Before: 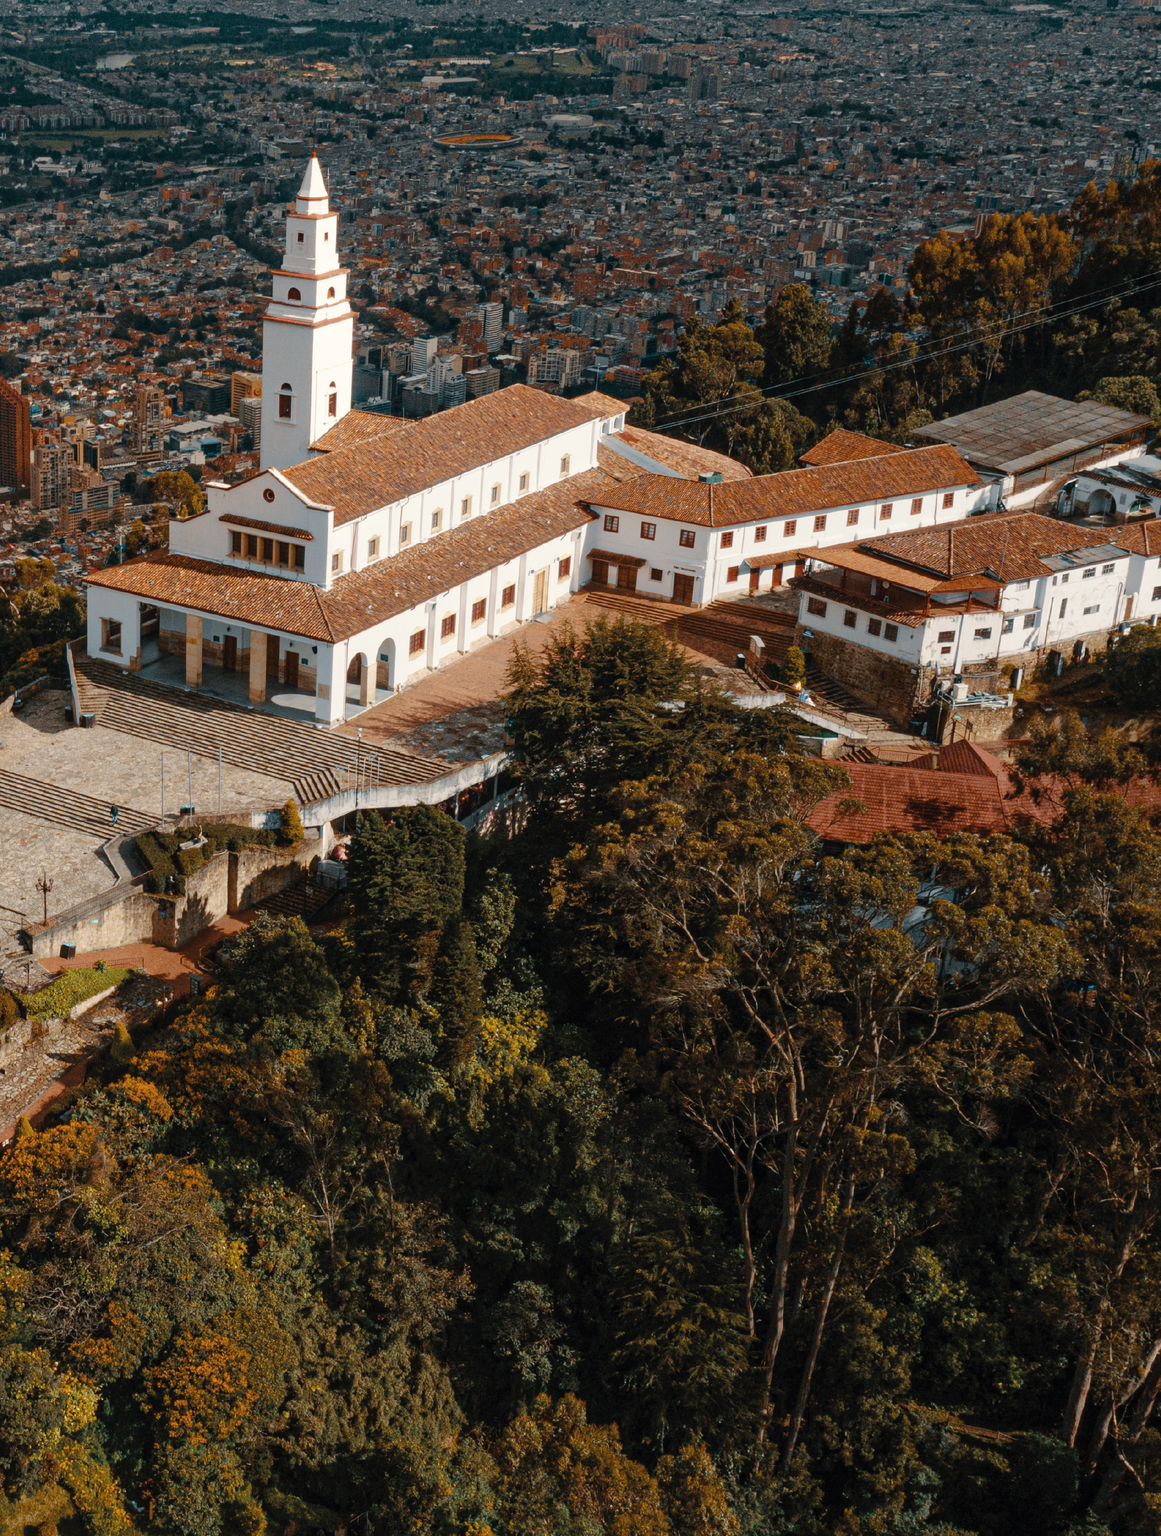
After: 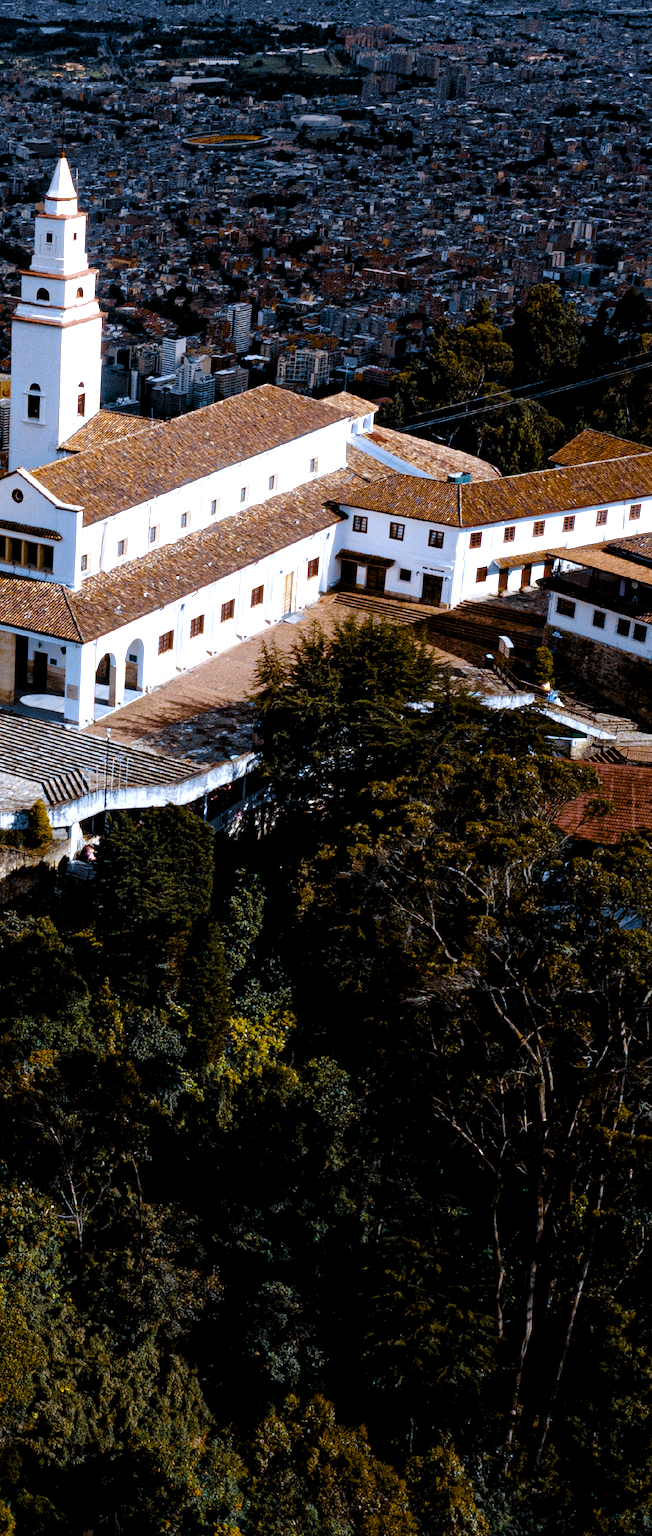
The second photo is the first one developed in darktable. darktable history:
white balance: red 0.871, blue 1.249
color balance rgb: shadows lift › chroma 3%, shadows lift › hue 280.8°, power › hue 330°, highlights gain › chroma 3%, highlights gain › hue 75.6°, global offset › luminance -1%, perceptual saturation grading › global saturation 20%, perceptual saturation grading › highlights -25%, perceptual saturation grading › shadows 50%, global vibrance 20%
grain: coarseness 14.57 ISO, strength 8.8%
crop: left 21.674%, right 22.086%
levels: levels [0.129, 0.519, 0.867]
exposure: exposure 0.3 EV, compensate highlight preservation false
